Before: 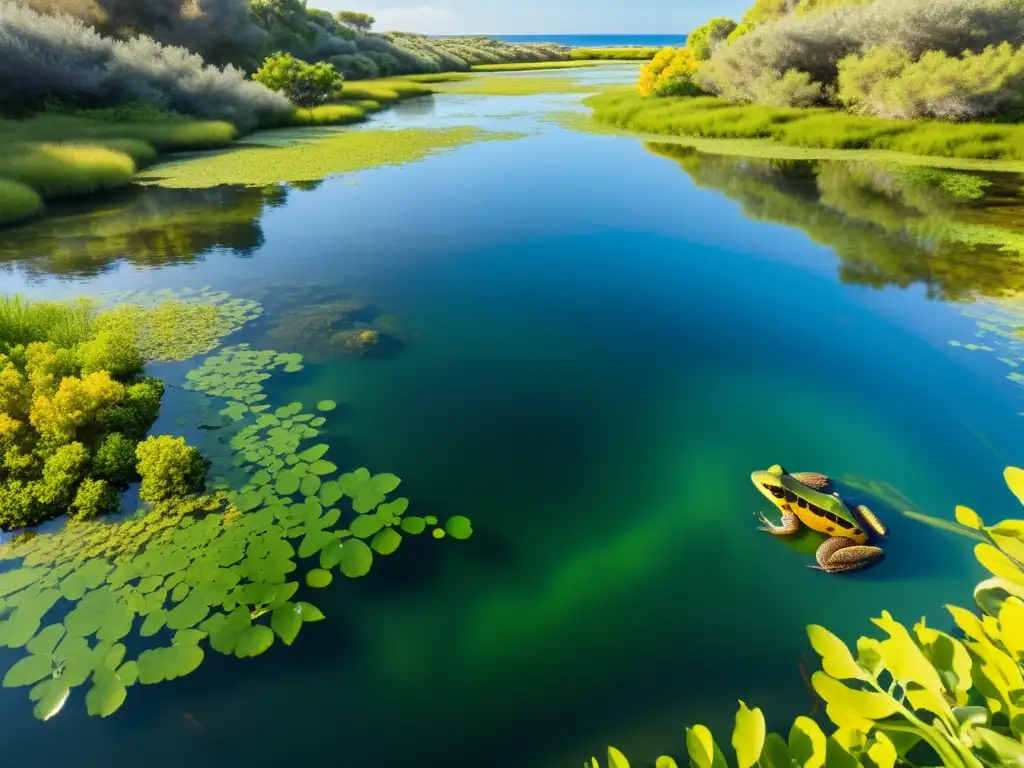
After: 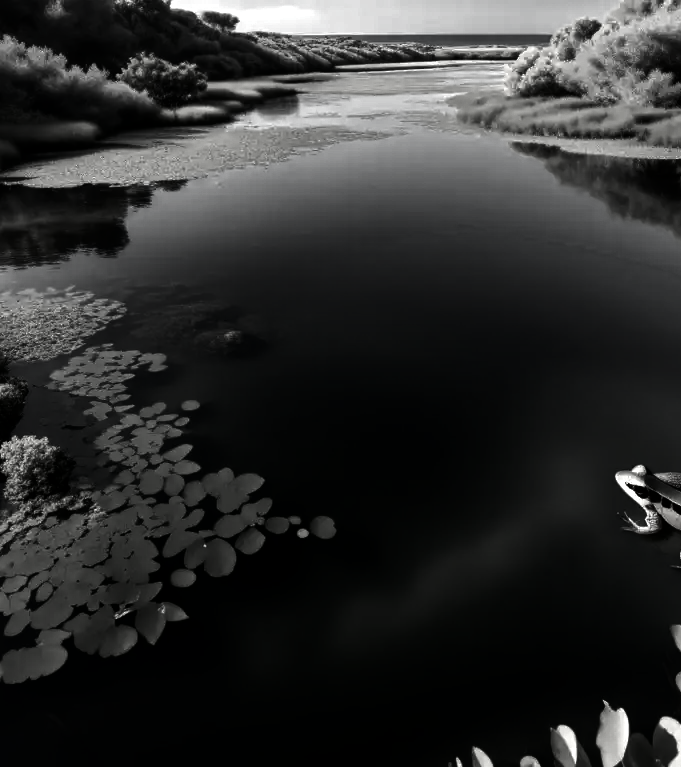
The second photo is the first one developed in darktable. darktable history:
crop and rotate: left 13.351%, right 20.064%
contrast brightness saturation: contrast 0.02, brightness -0.984, saturation -0.985
levels: levels [0, 0.374, 0.749]
